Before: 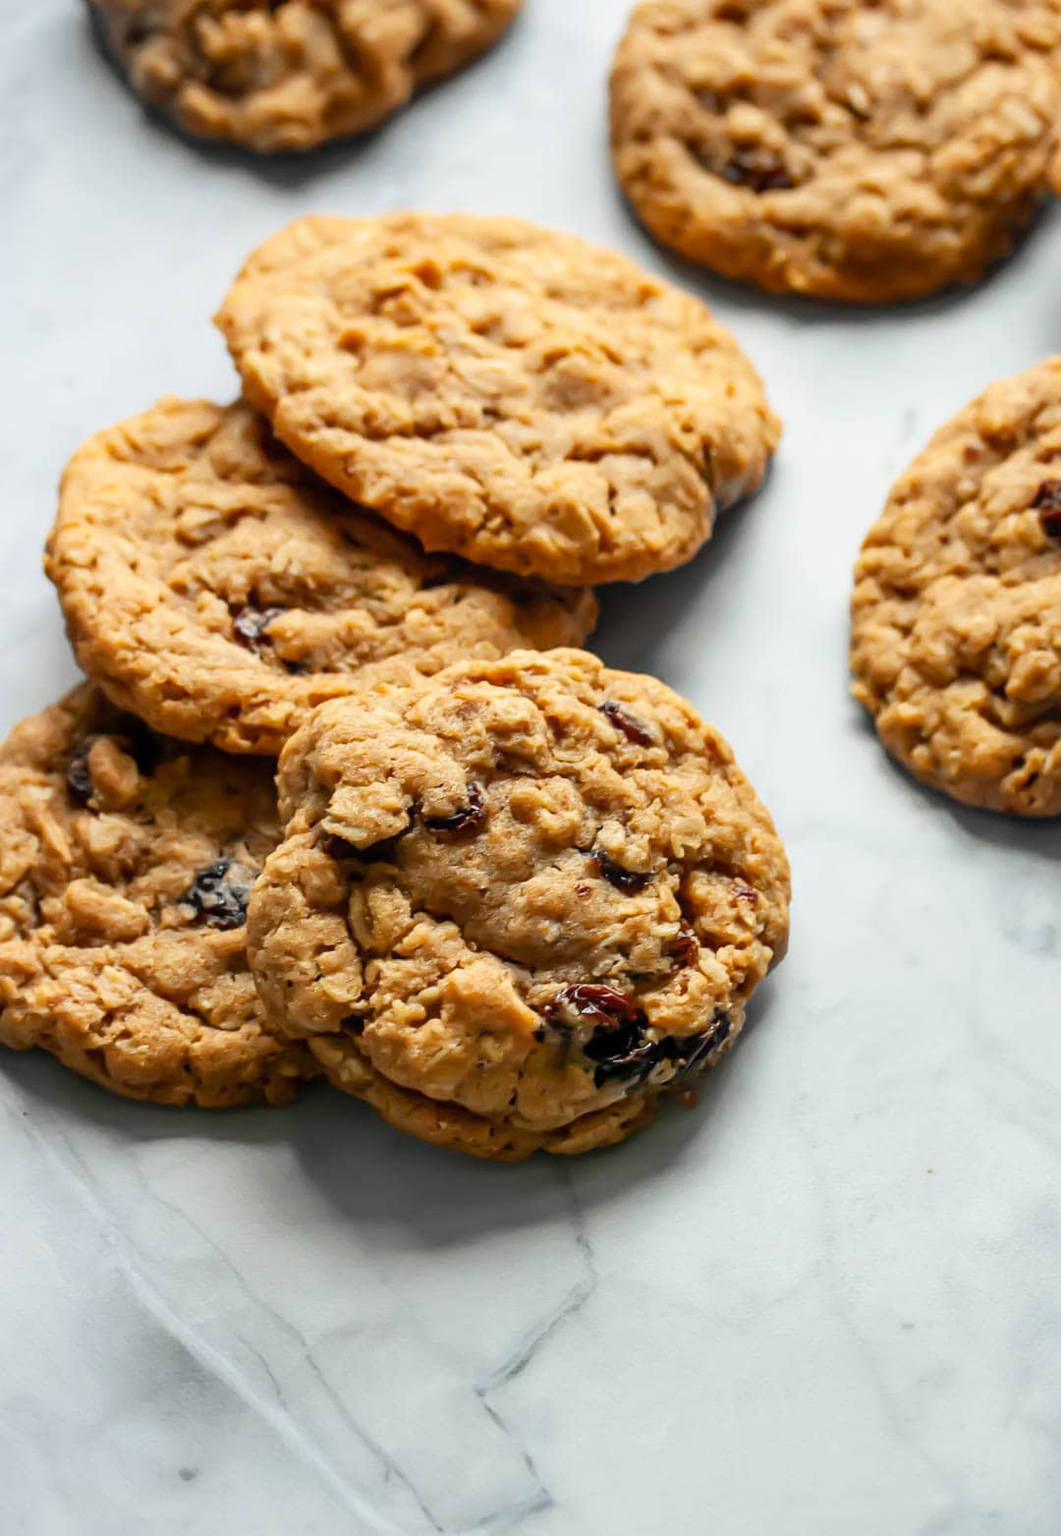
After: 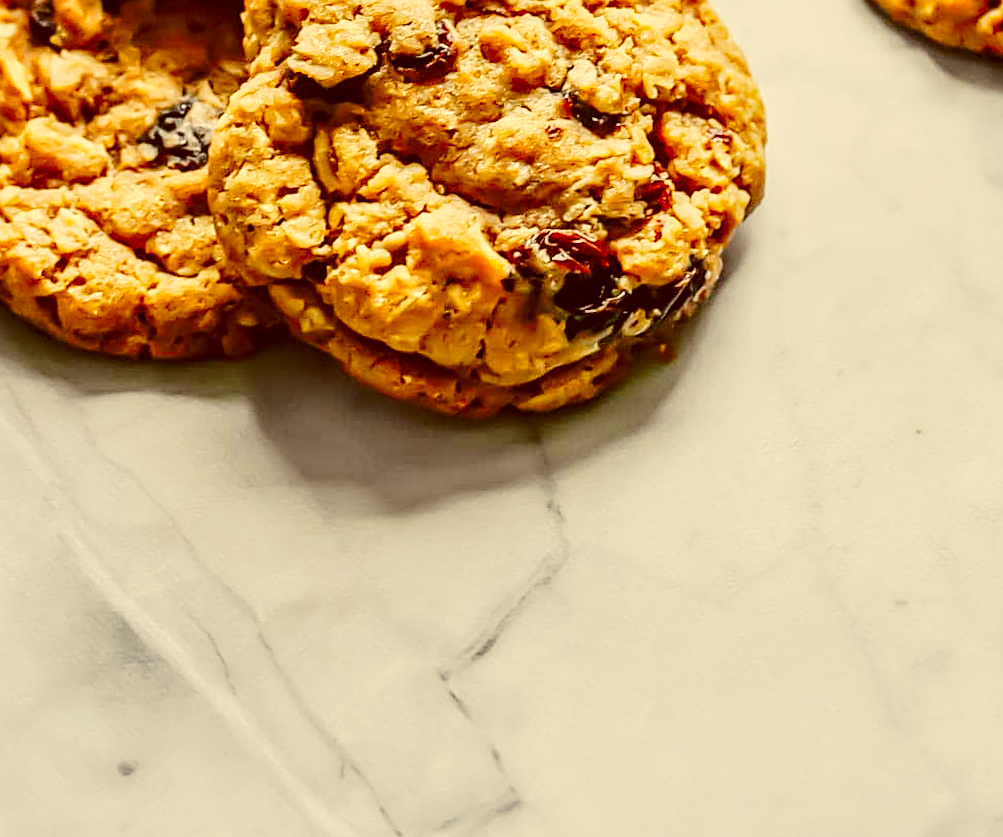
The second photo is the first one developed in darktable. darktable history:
rotate and perspective: rotation 0.215°, lens shift (vertical) -0.139, crop left 0.069, crop right 0.939, crop top 0.002, crop bottom 0.996
color correction: highlights a* 1.12, highlights b* 24.26, shadows a* 15.58, shadows b* 24.26
local contrast: detail 130%
sharpen: on, module defaults
crop and rotate: top 46.237%
white balance: red 0.954, blue 1.079
tone equalizer: -8 EV -0.002 EV, -7 EV 0.005 EV, -6 EV -0.008 EV, -5 EV 0.007 EV, -4 EV -0.042 EV, -3 EV -0.233 EV, -2 EV -0.662 EV, -1 EV -0.983 EV, +0 EV -0.969 EV, smoothing diameter 2%, edges refinement/feathering 20, mask exposure compensation -1.57 EV, filter diffusion 5
tone curve: curves: ch0 [(0, 0) (0.003, 0.003) (0.011, 0.013) (0.025, 0.028) (0.044, 0.05) (0.069, 0.079) (0.1, 0.113) (0.136, 0.154) (0.177, 0.201) (0.224, 0.268) (0.277, 0.38) (0.335, 0.486) (0.399, 0.588) (0.468, 0.688) (0.543, 0.787) (0.623, 0.854) (0.709, 0.916) (0.801, 0.957) (0.898, 0.978) (1, 1)], preserve colors none
